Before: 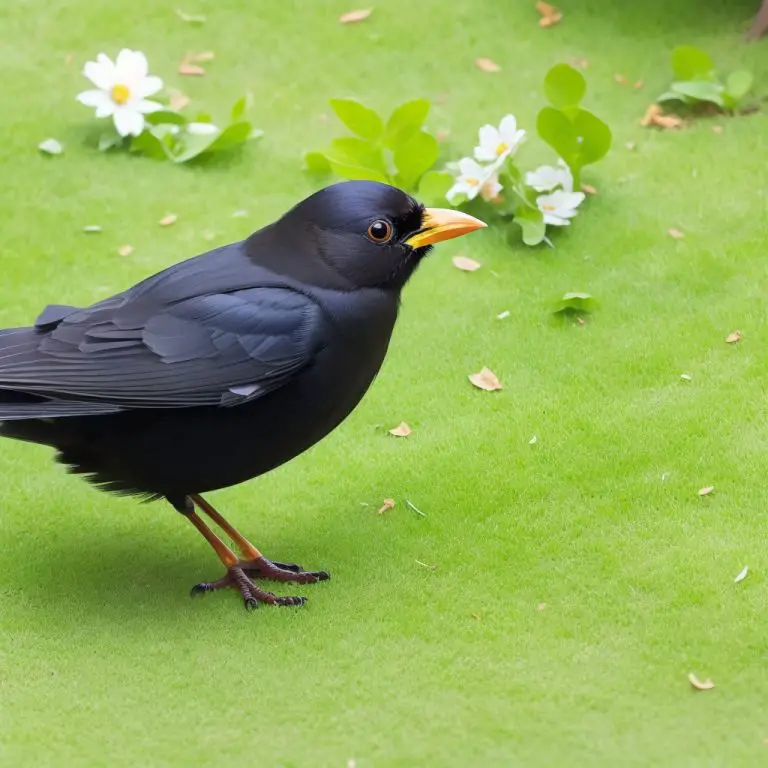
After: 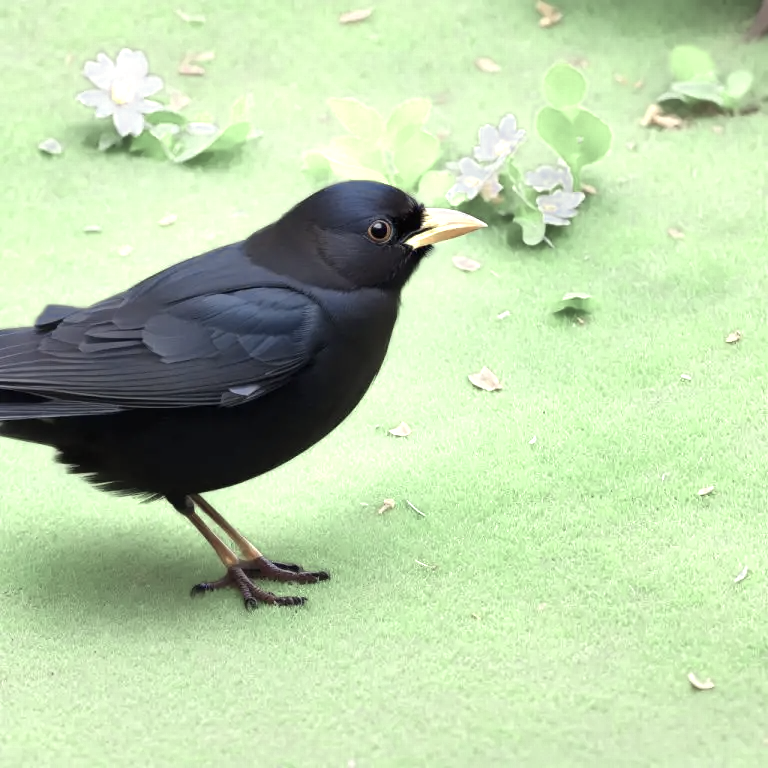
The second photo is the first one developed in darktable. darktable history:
shadows and highlights: soften with gaussian
color zones: curves: ch0 [(0.25, 0.667) (0.758, 0.368)]; ch1 [(0.215, 0.245) (0.761, 0.373)]; ch2 [(0.247, 0.554) (0.761, 0.436)]
